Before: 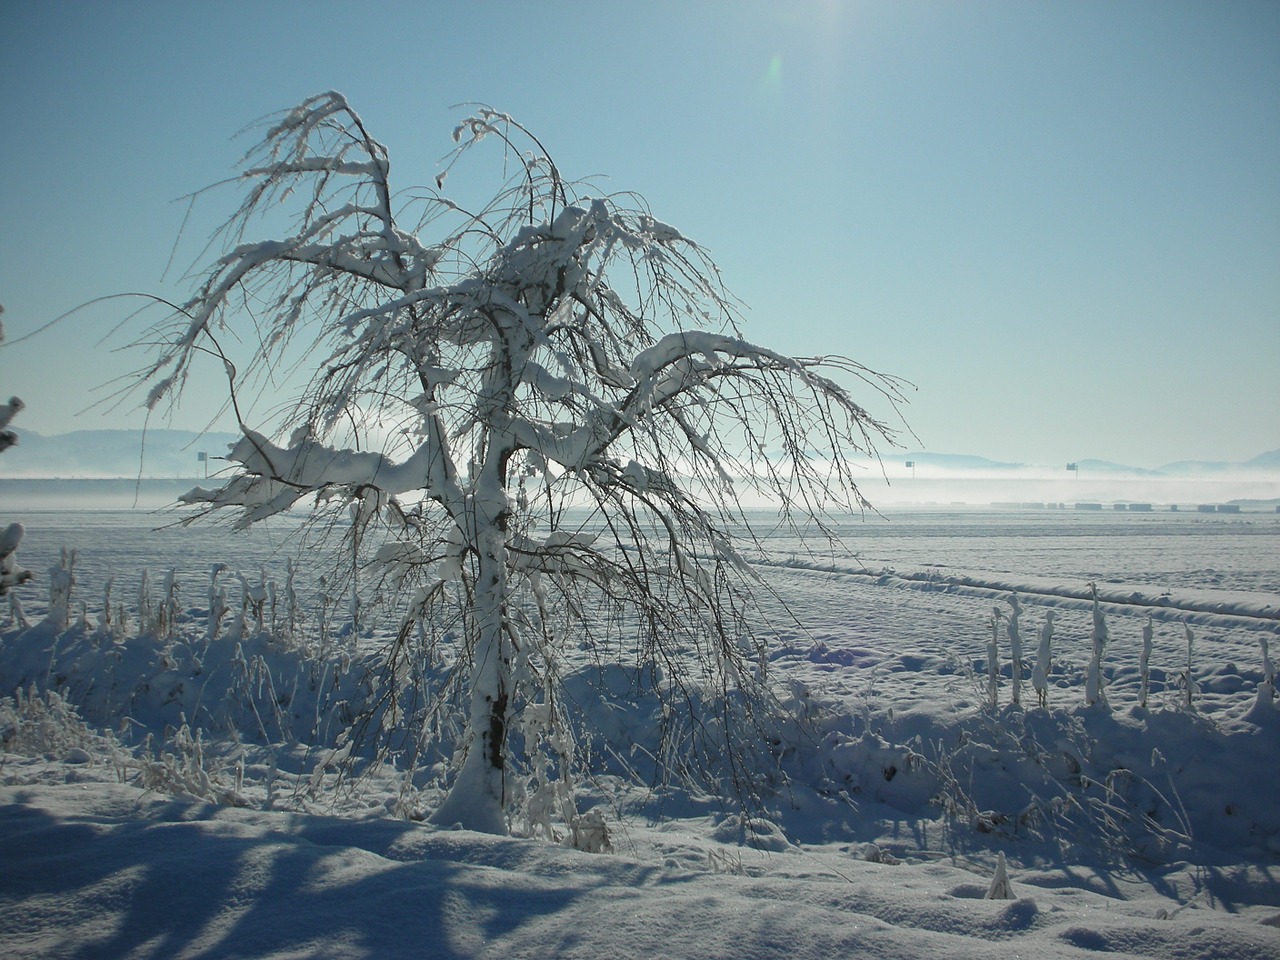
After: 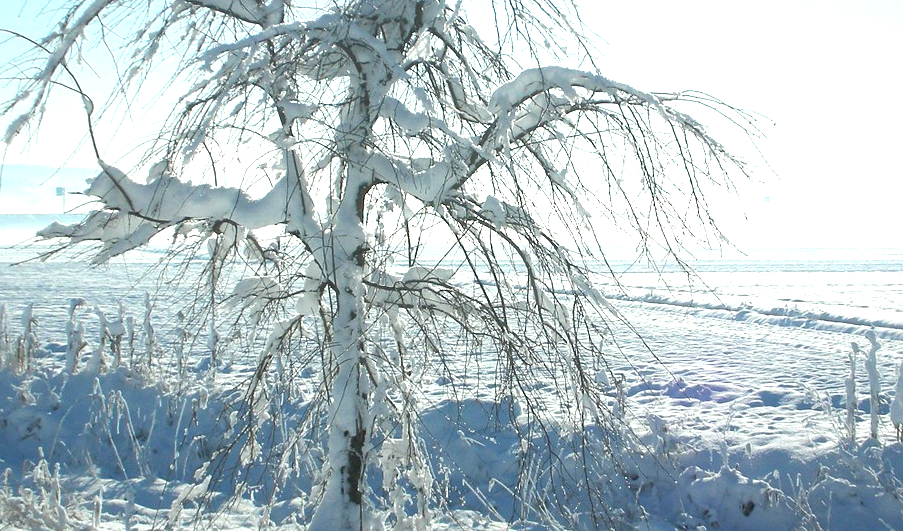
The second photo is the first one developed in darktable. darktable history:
exposure: exposure 1.5 EV, compensate highlight preservation false
crop: left 11.123%, top 27.61%, right 18.3%, bottom 17.034%
color balance: mode lift, gamma, gain (sRGB), lift [1, 1, 1.022, 1.026]
